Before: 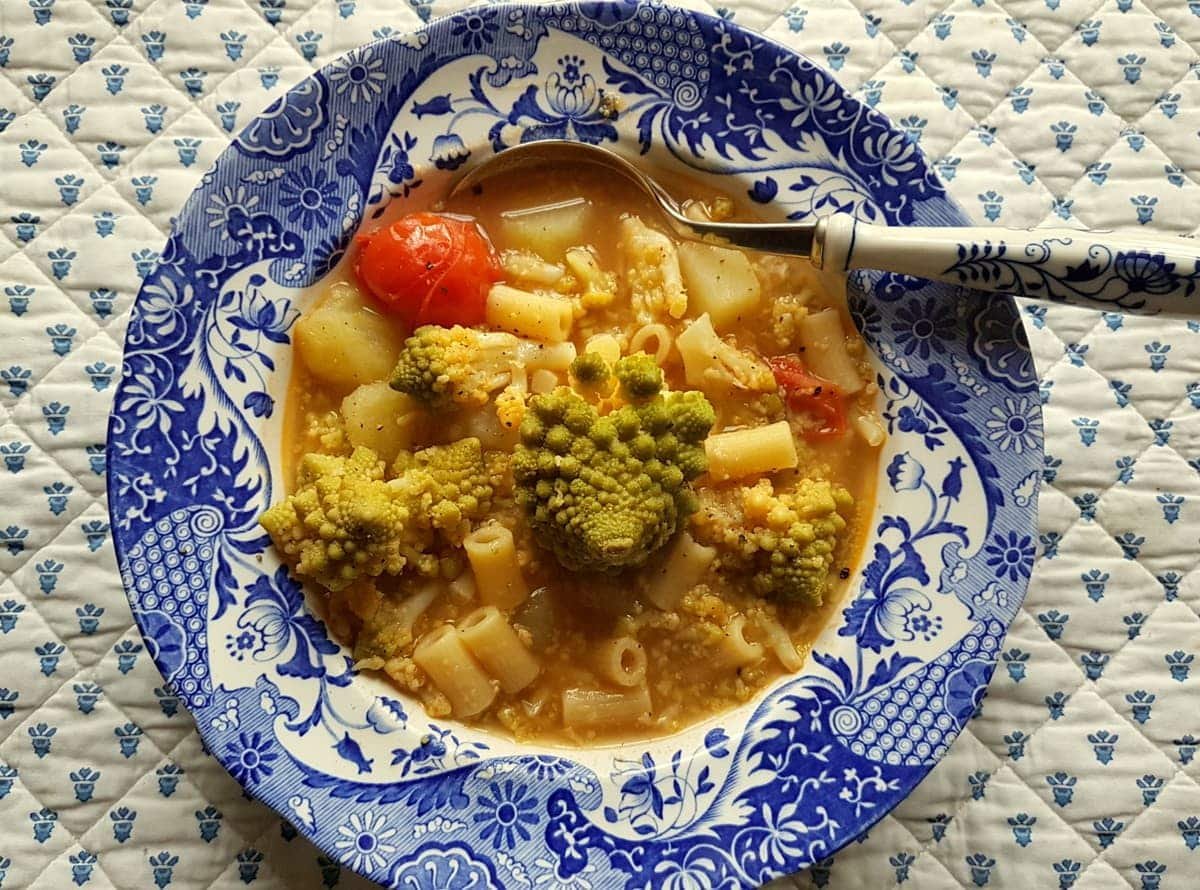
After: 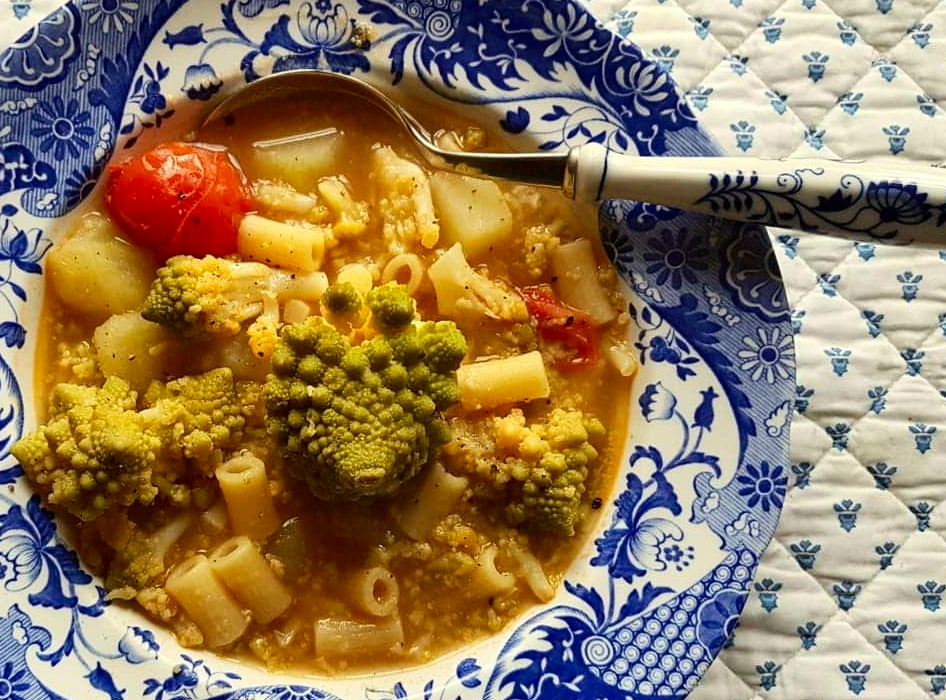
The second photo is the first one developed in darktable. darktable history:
crop and rotate: left 20.728%, top 7.887%, right 0.434%, bottom 13.351%
contrast brightness saturation: contrast 0.15, brightness -0.014, saturation 0.103
